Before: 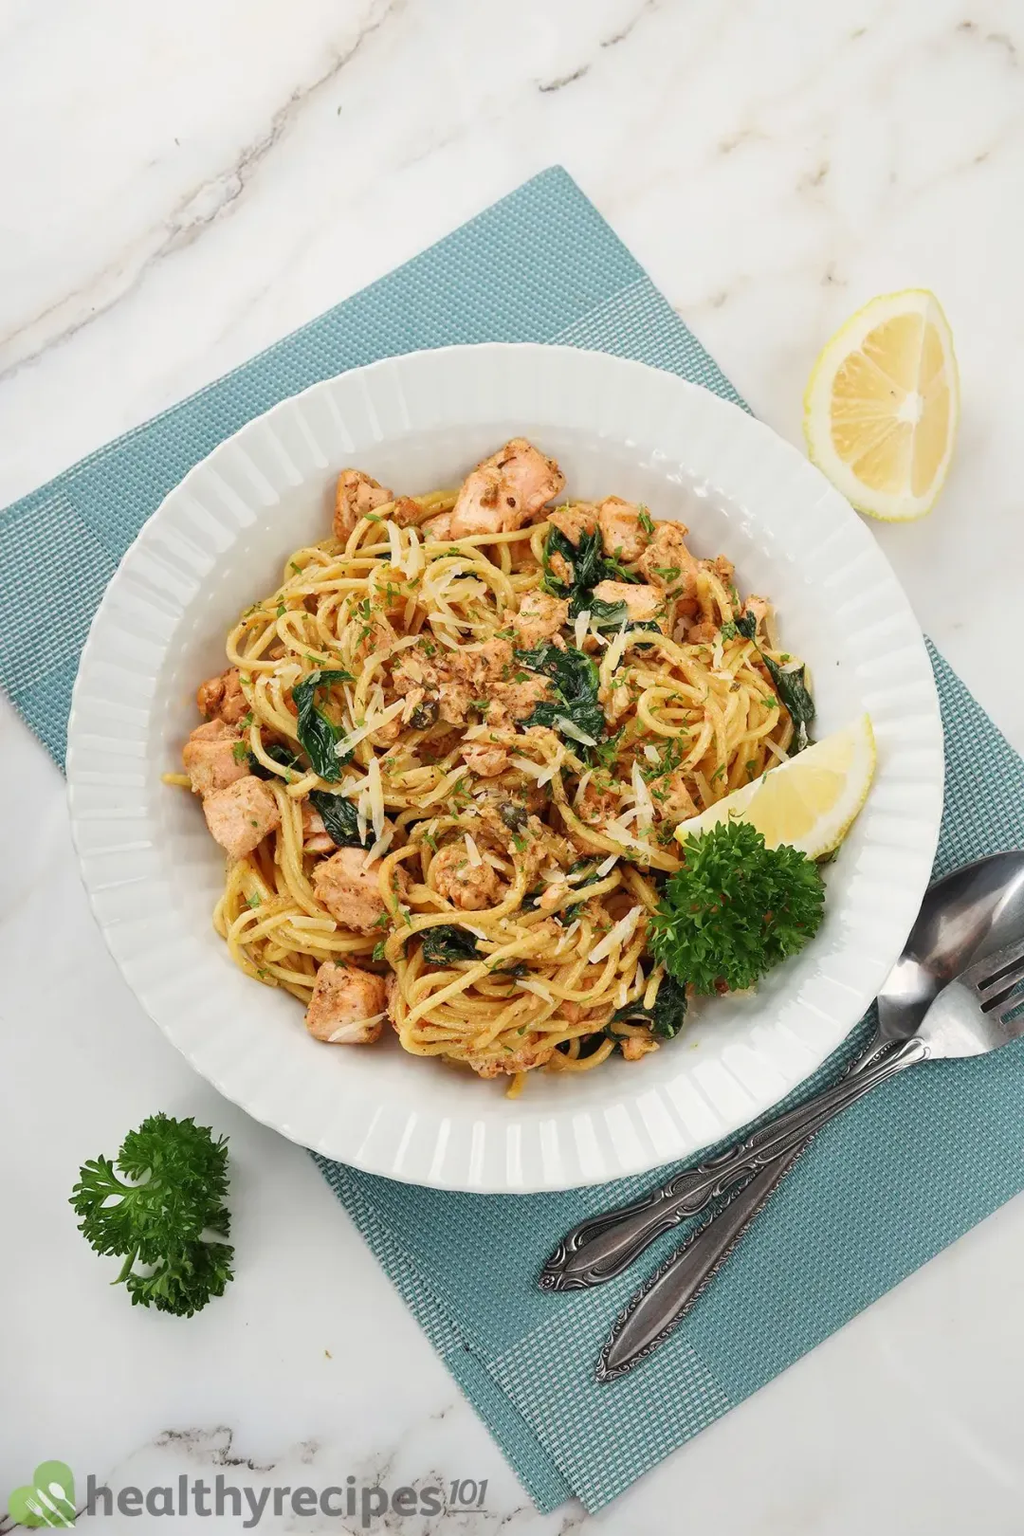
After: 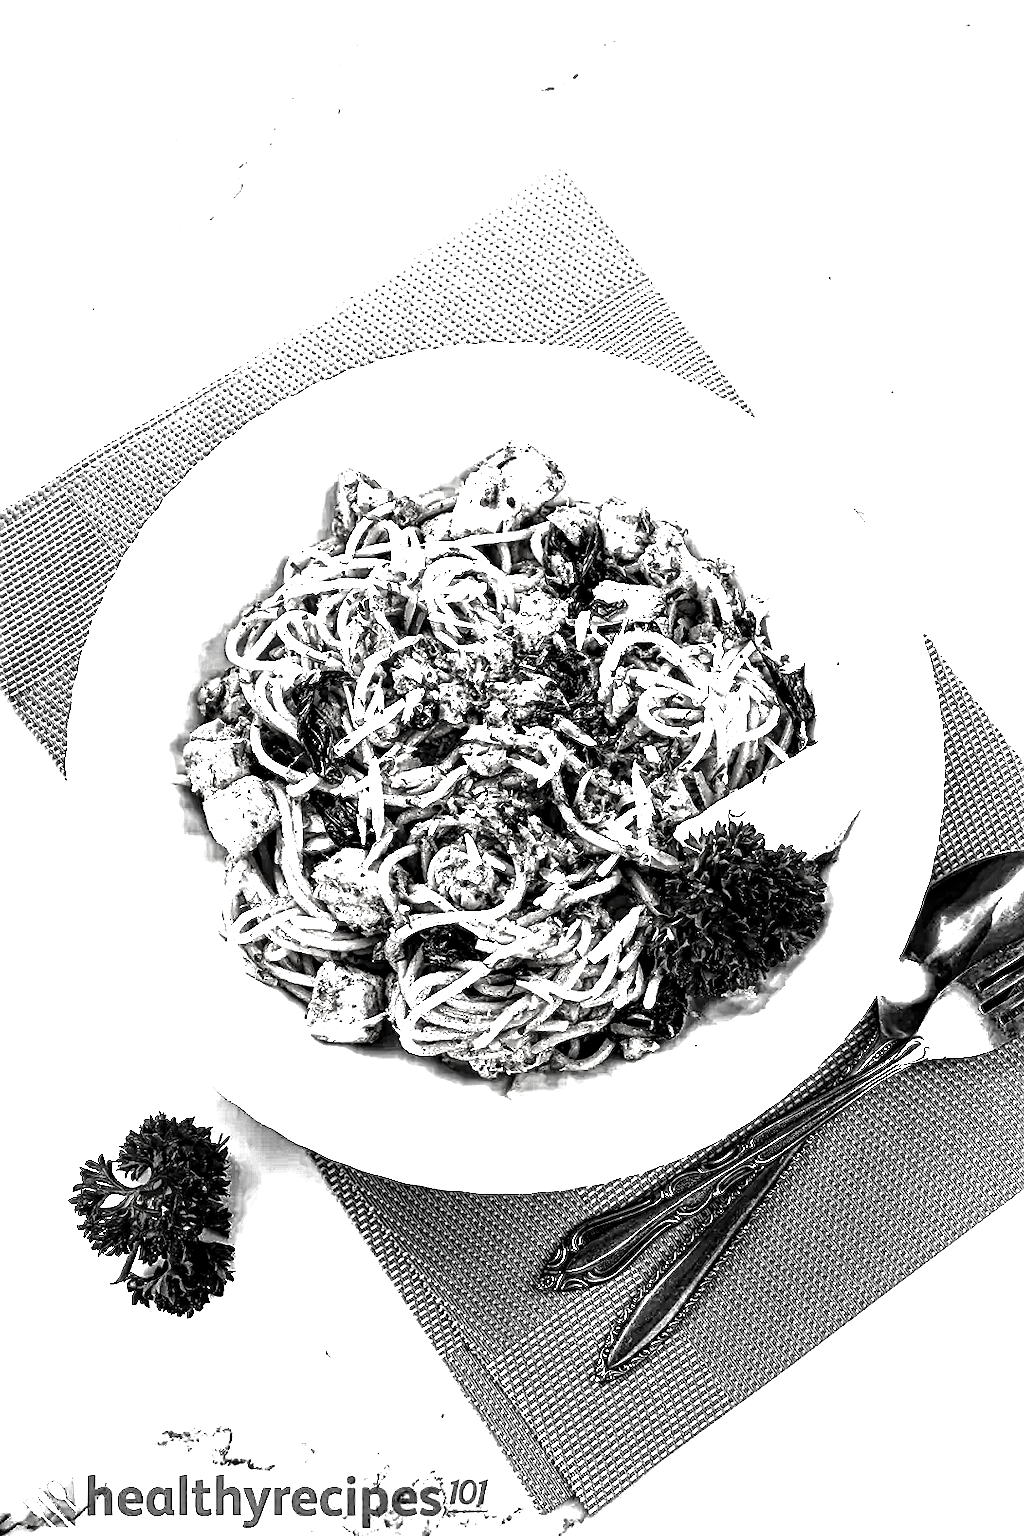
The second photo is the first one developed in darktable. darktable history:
color balance rgb: highlights gain › luminance 6.041%, highlights gain › chroma 1.227%, highlights gain › hue 89.67°, linear chroma grading › global chroma 14.464%, perceptual saturation grading › global saturation 0.354%, perceptual brilliance grading › global brilliance -5.671%, perceptual brilliance grading › highlights 24.513%, perceptual brilliance grading › mid-tones 7.27%, perceptual brilliance grading › shadows -4.768%, global vibrance 20%
tone equalizer: -8 EV -0.758 EV, -7 EV -0.706 EV, -6 EV -0.576 EV, -5 EV -0.4 EV, -3 EV 0.373 EV, -2 EV 0.6 EV, -1 EV 0.684 EV, +0 EV 0.722 EV, mask exposure compensation -0.488 EV
contrast brightness saturation: contrast -0.034, brightness -0.592, saturation -0.992
exposure: compensate exposure bias true, compensate highlight preservation false
sharpen: radius 1.85, amount 0.411, threshold 1.618
local contrast: mode bilateral grid, contrast 20, coarseness 4, detail 300%, midtone range 0.2
